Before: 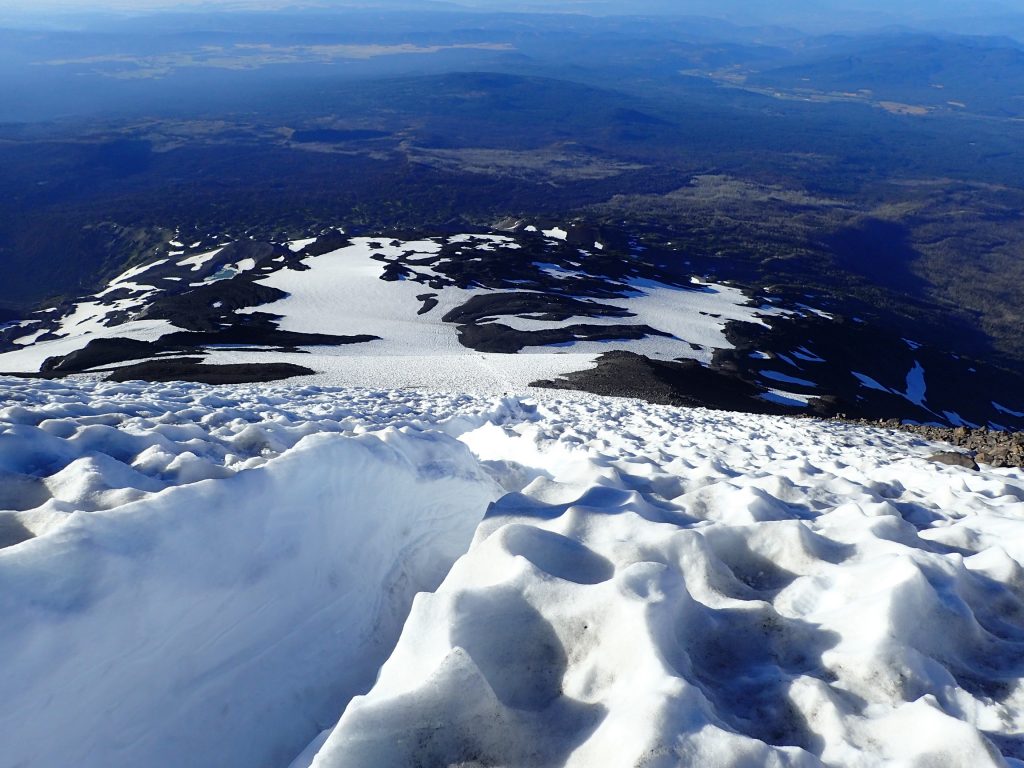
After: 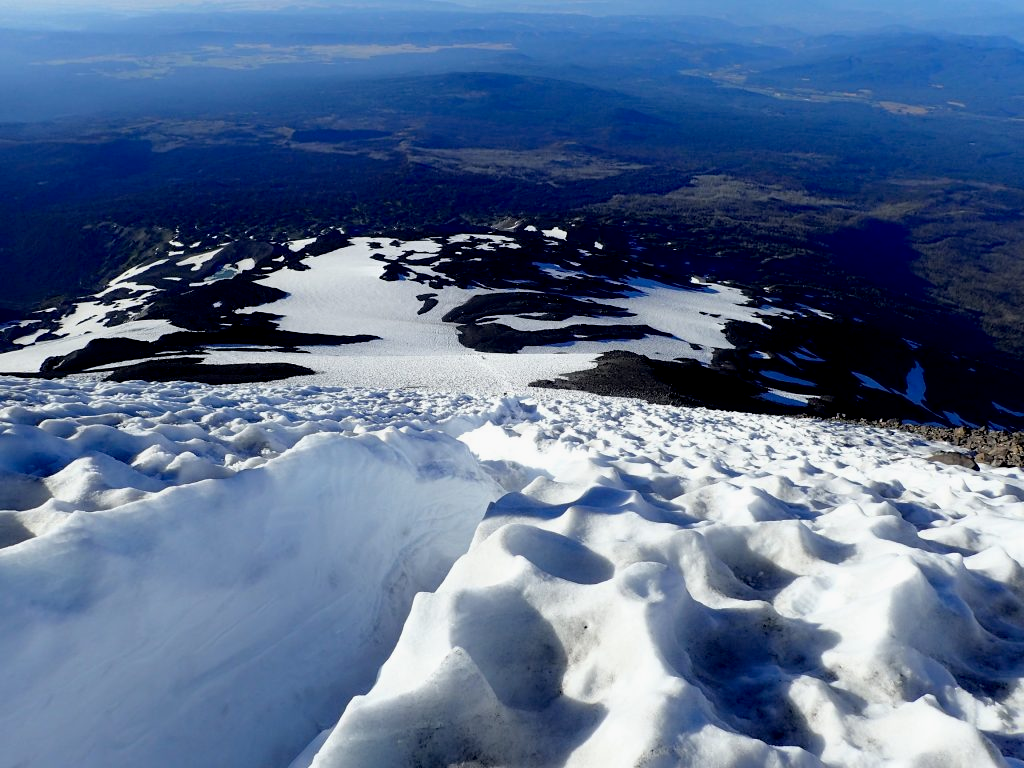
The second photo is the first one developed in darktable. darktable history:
exposure: black level correction 0.011, exposure -0.475 EV, compensate highlight preservation false
tone equalizer: -8 EV -0.382 EV, -7 EV -0.361 EV, -6 EV -0.367 EV, -5 EV -0.2 EV, -3 EV 0.257 EV, -2 EV 0.353 EV, -1 EV 0.367 EV, +0 EV 0.396 EV
